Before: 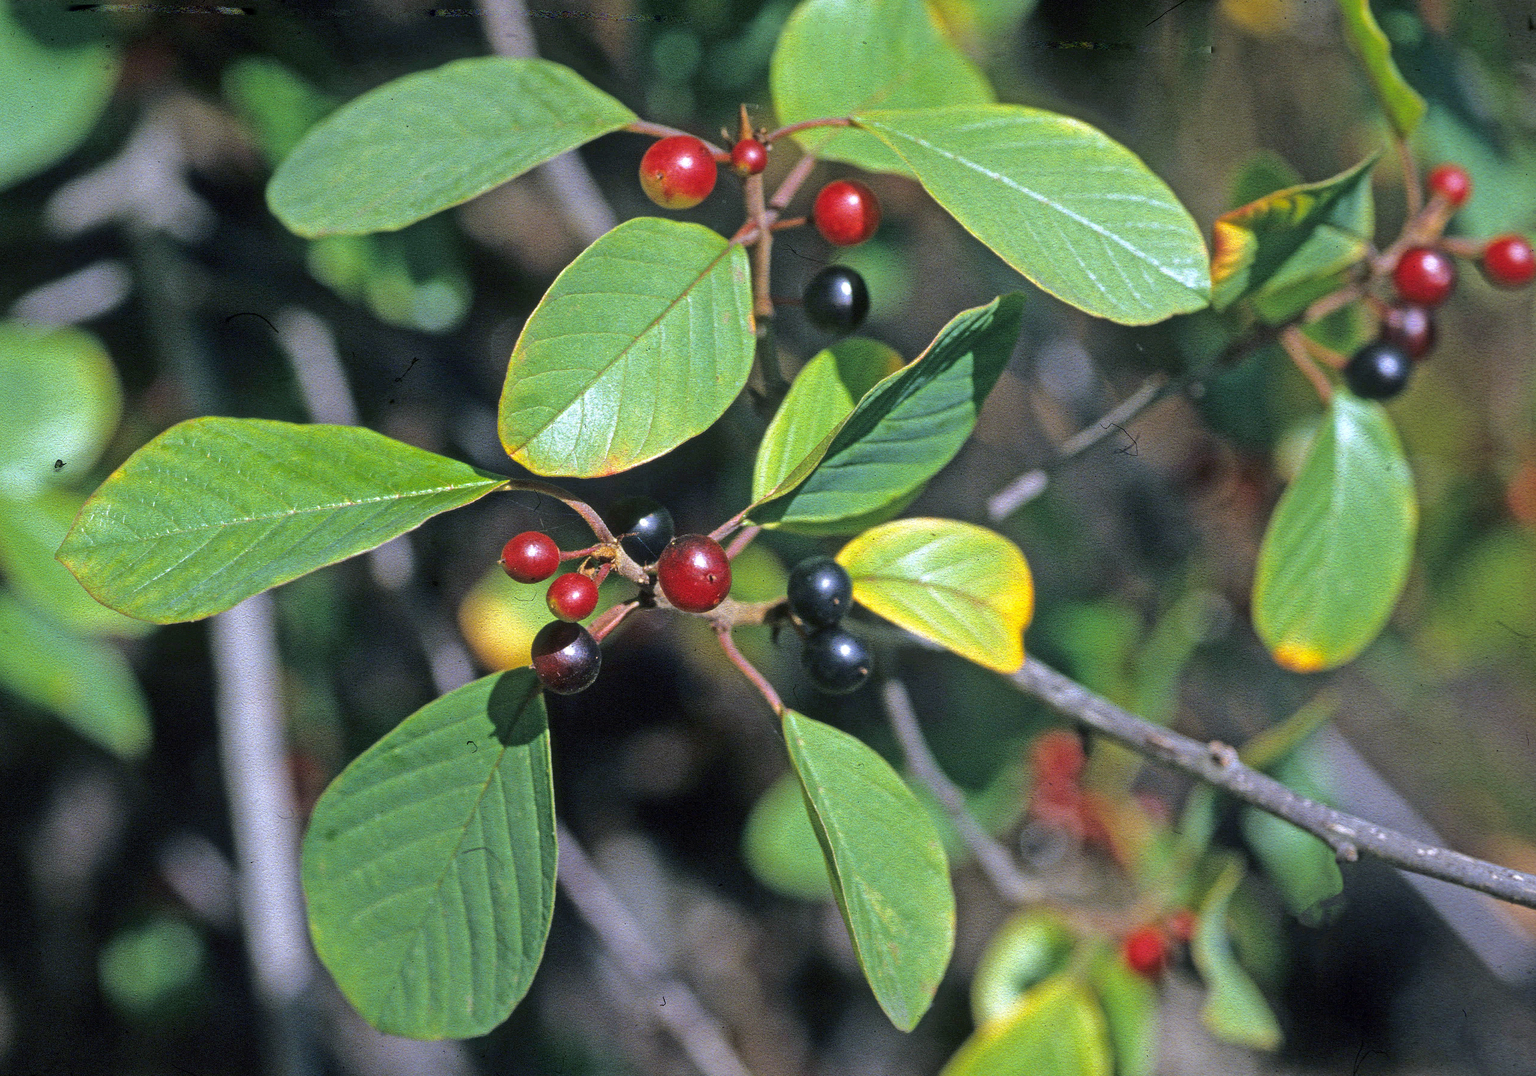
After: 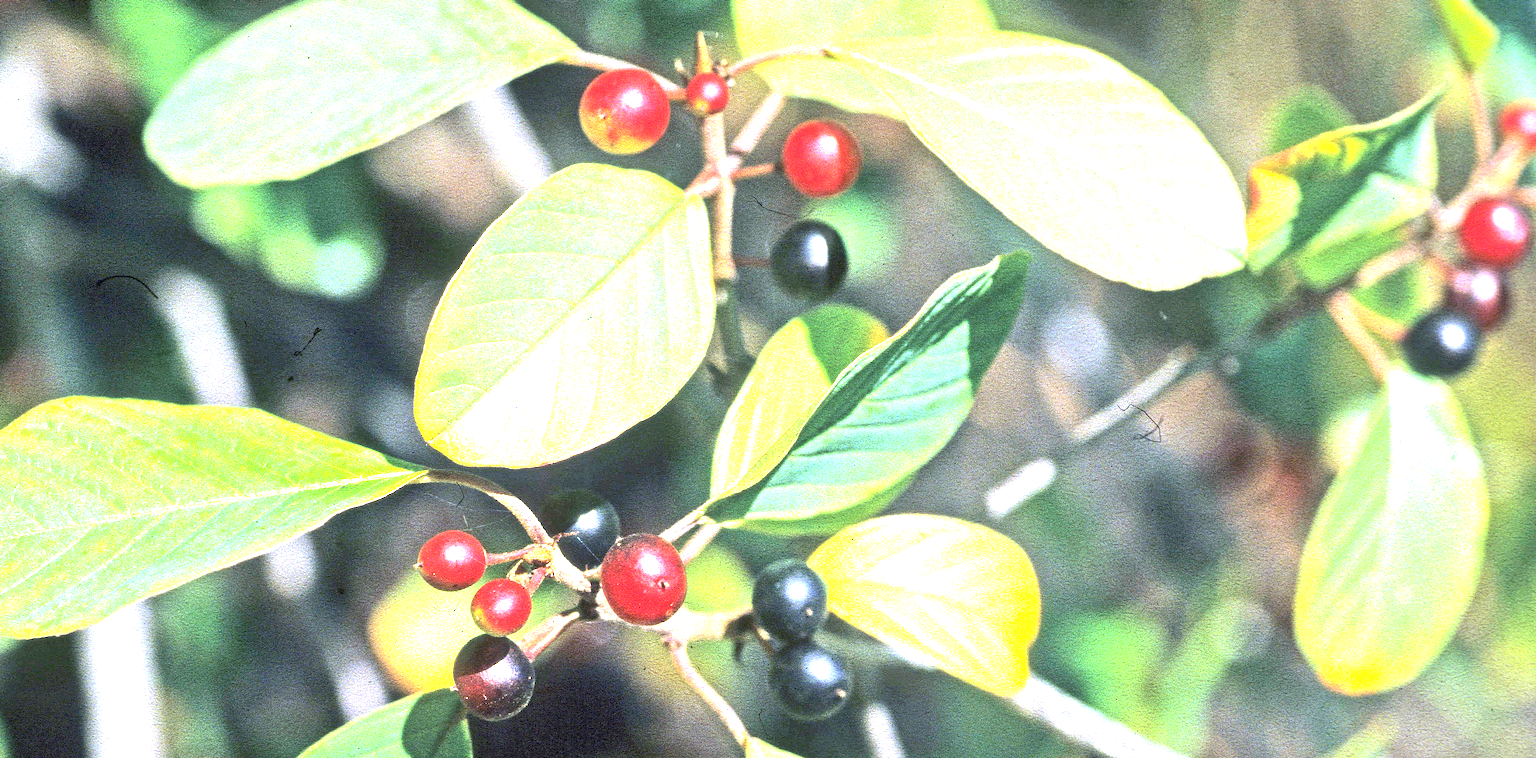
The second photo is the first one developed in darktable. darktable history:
tone equalizer: on, module defaults
crop and rotate: left 9.345%, top 7.22%, right 4.982%, bottom 32.331%
exposure: black level correction 0, exposure 2.138 EV, compensate exposure bias true, compensate highlight preservation false
